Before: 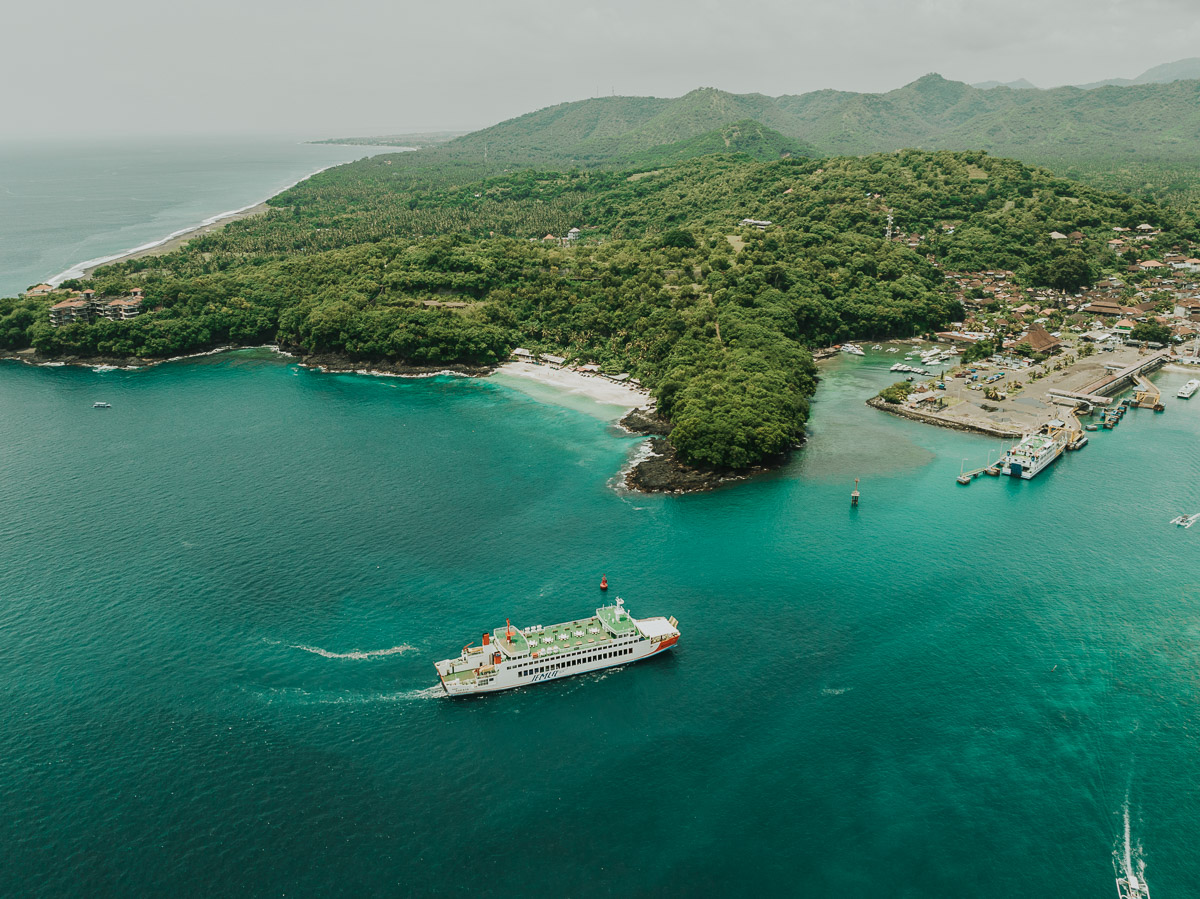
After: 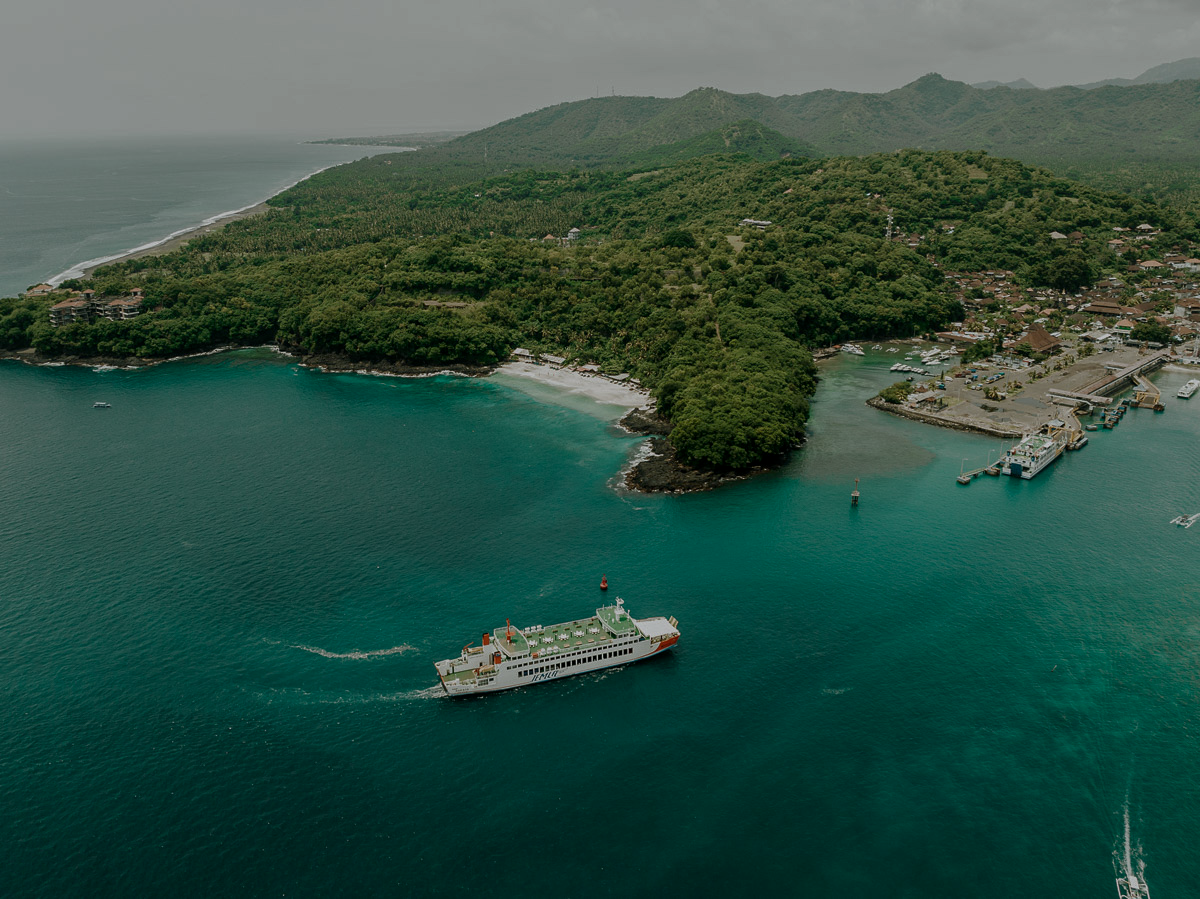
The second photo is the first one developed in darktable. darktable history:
rgb curve: curves: ch0 [(0, 0) (0.415, 0.237) (1, 1)]
exposure: black level correction 0.006, exposure -0.226 EV, compensate highlight preservation false
